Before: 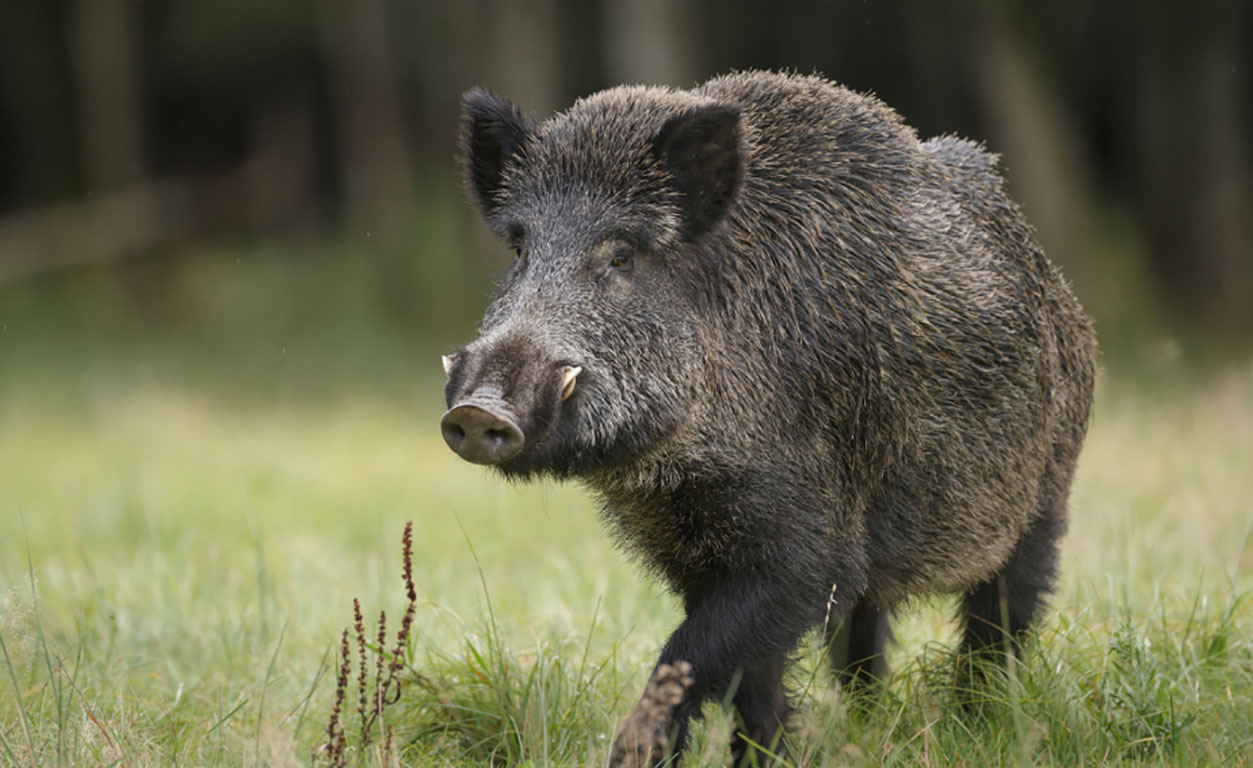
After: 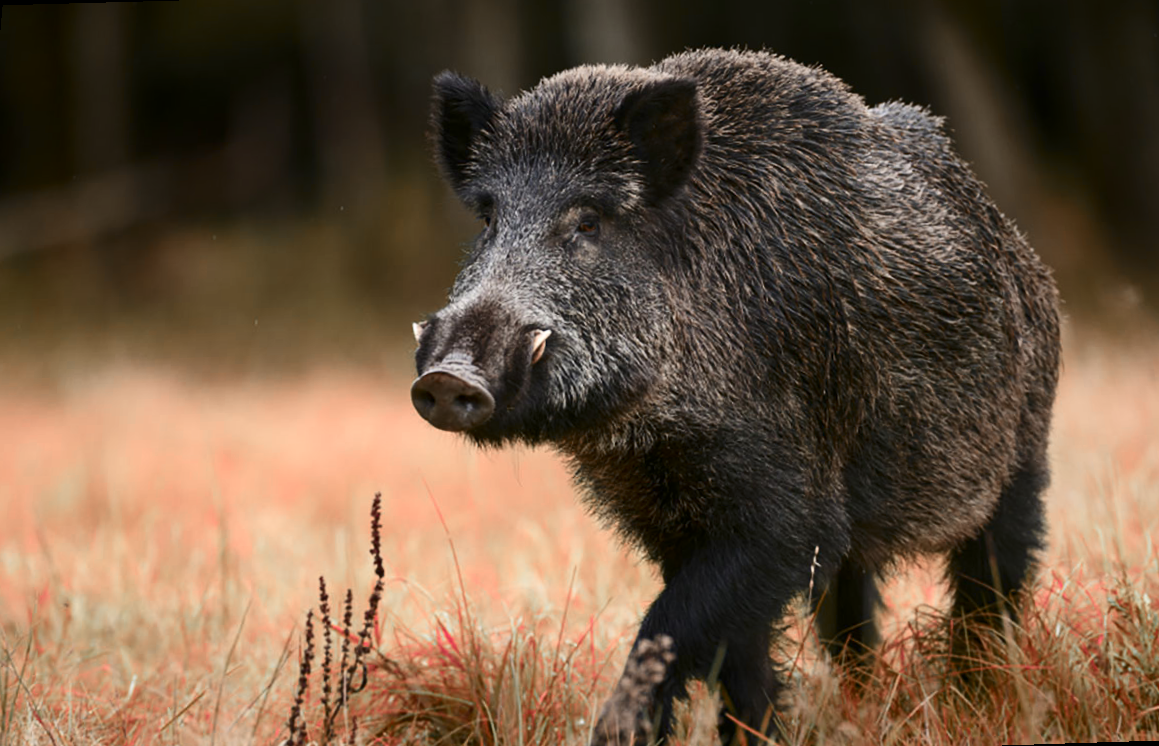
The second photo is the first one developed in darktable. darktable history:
contrast brightness saturation: contrast 0.2, brightness -0.11, saturation 0.1
rotate and perspective: rotation -1.68°, lens shift (vertical) -0.146, crop left 0.049, crop right 0.912, crop top 0.032, crop bottom 0.96
tone equalizer: on, module defaults
color zones: curves: ch2 [(0, 0.488) (0.143, 0.417) (0.286, 0.212) (0.429, 0.179) (0.571, 0.154) (0.714, 0.415) (0.857, 0.495) (1, 0.488)]
